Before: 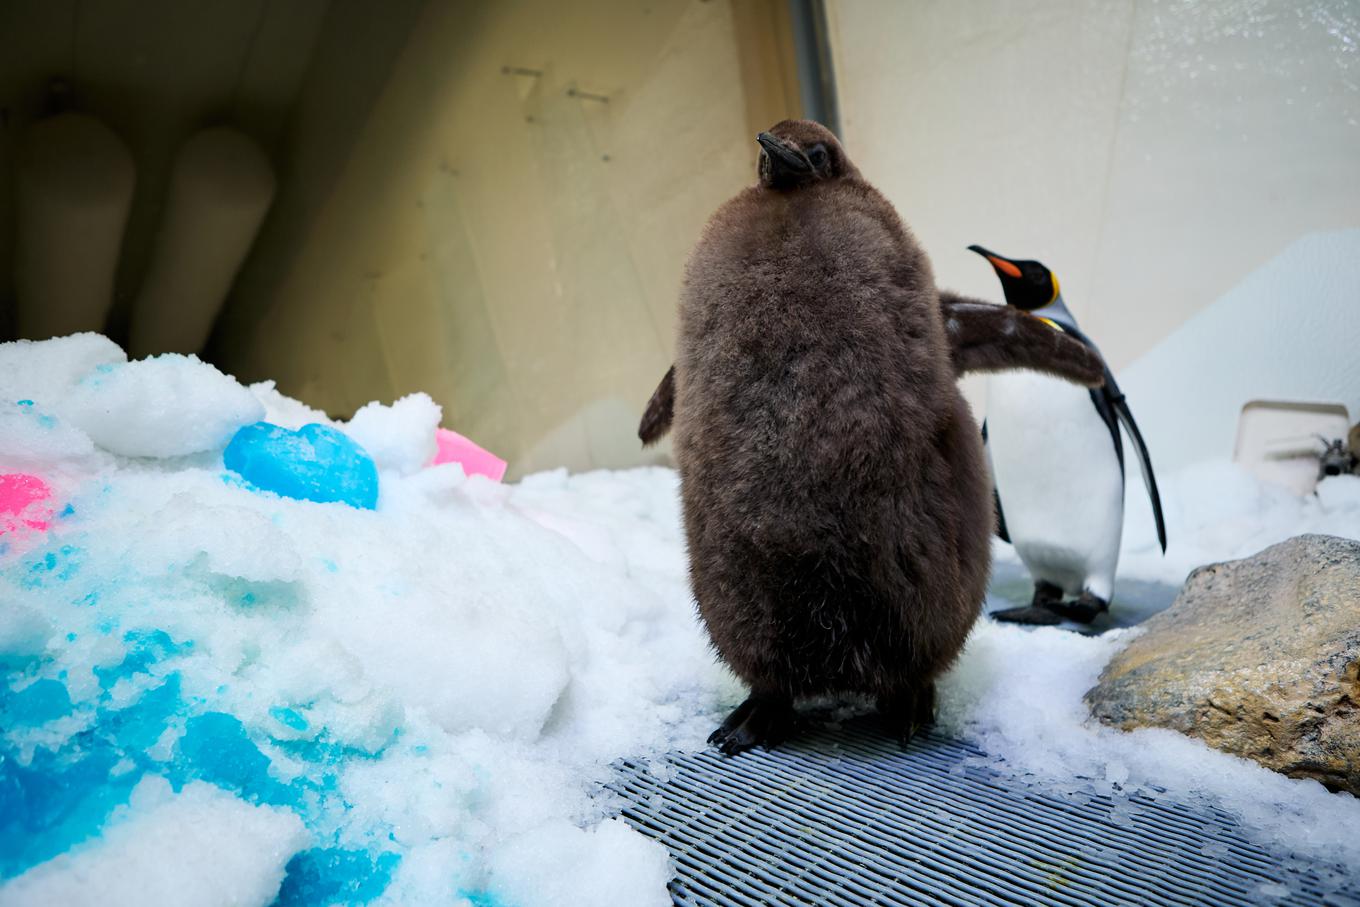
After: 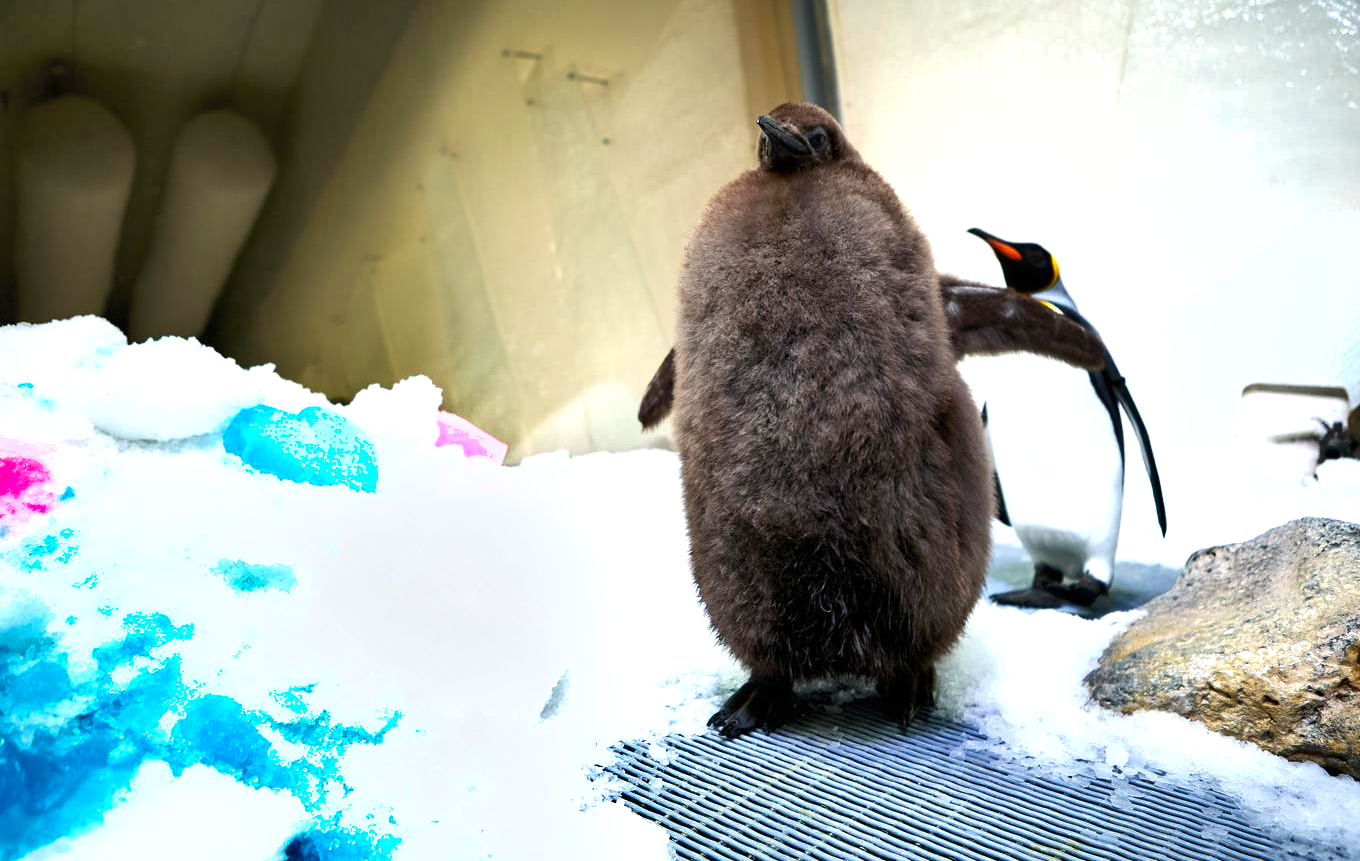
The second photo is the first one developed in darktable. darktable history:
shadows and highlights: soften with gaussian
exposure: exposure 1 EV, compensate exposure bias true, compensate highlight preservation false
crop and rotate: top 1.908%, bottom 3.062%
